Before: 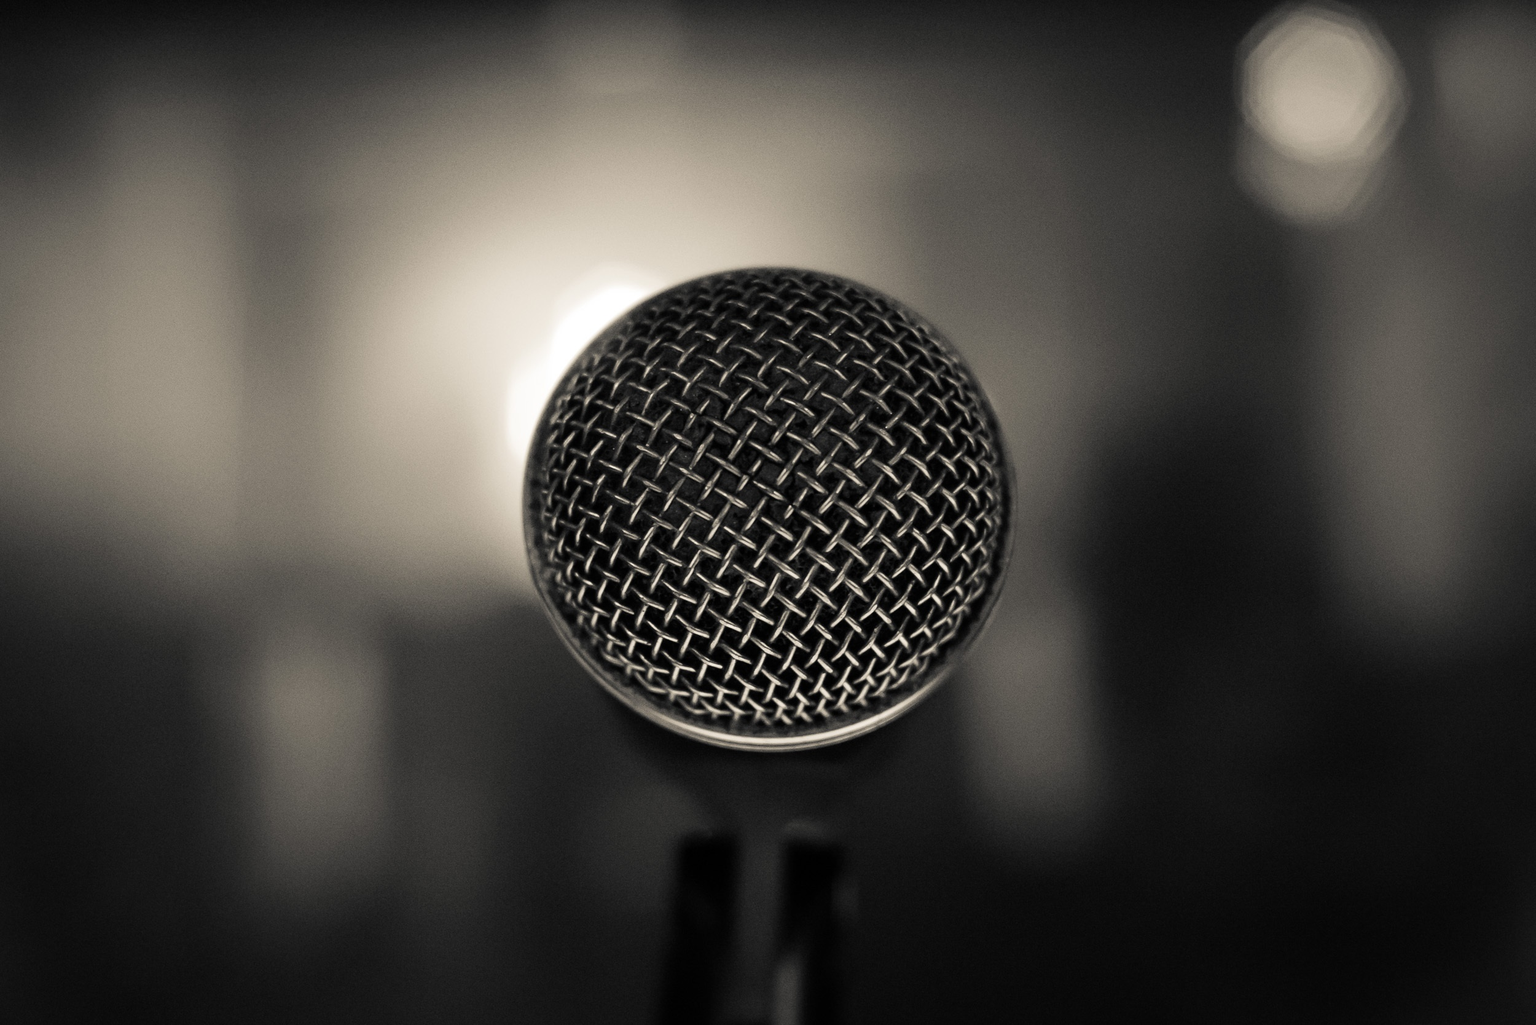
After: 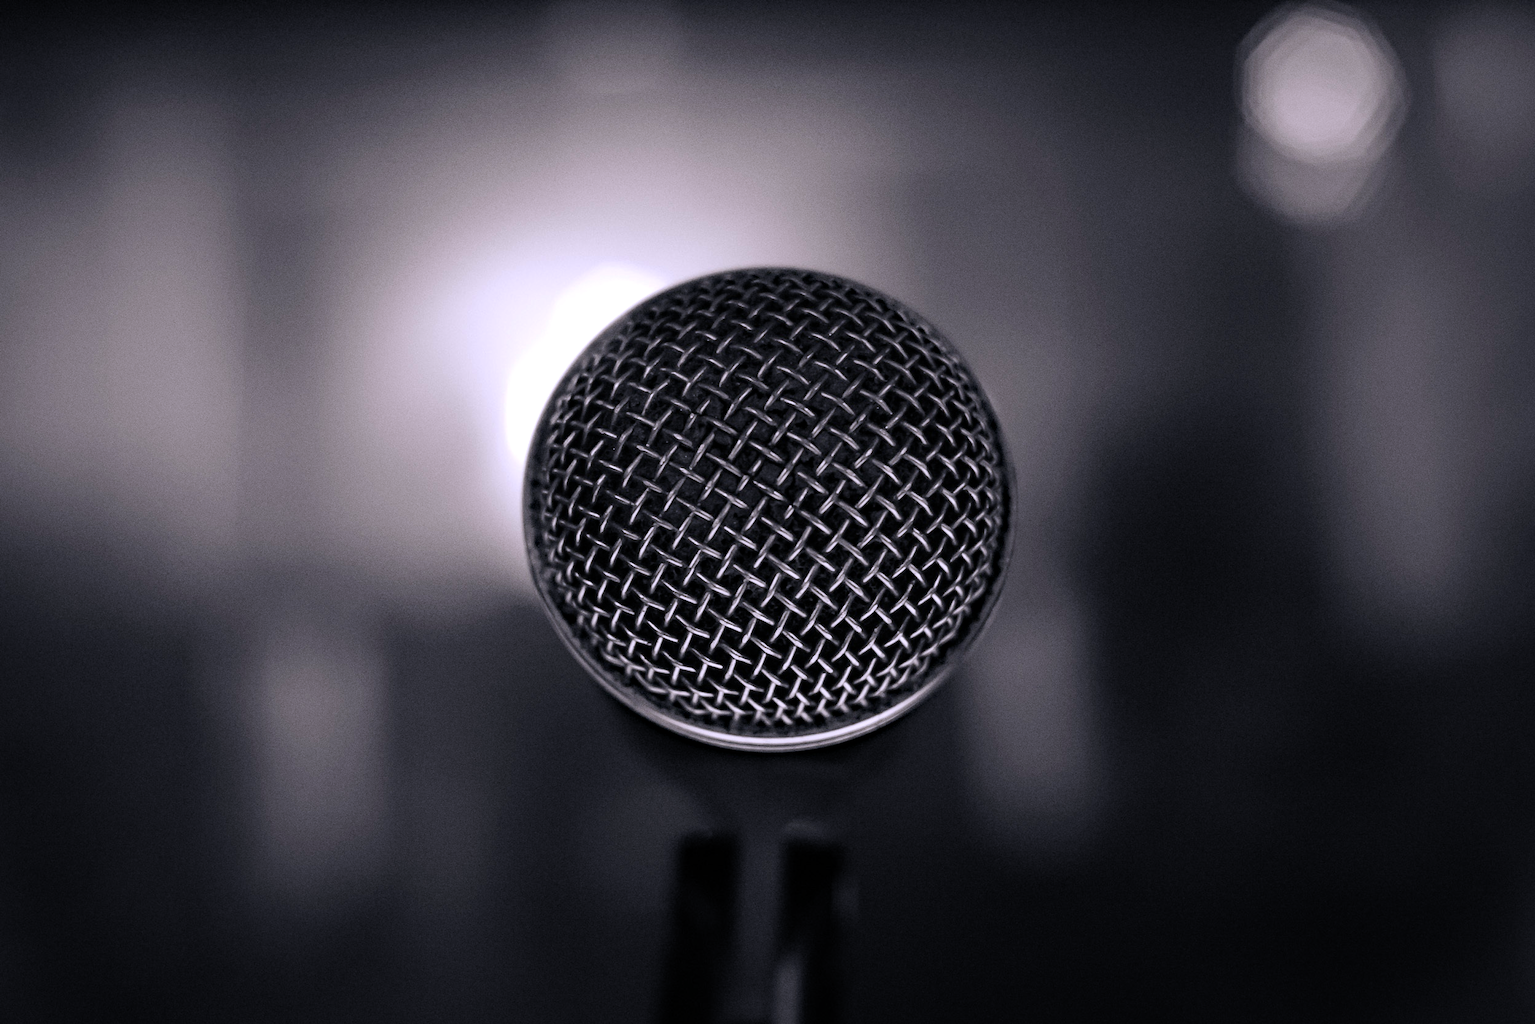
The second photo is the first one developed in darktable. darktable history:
white balance: red 1.066, blue 1.119
haze removal: strength 0.29, distance 0.25, compatibility mode true, adaptive false
color calibration: illuminant as shot in camera, x 0.369, y 0.376, temperature 4328.46 K, gamut compression 3
